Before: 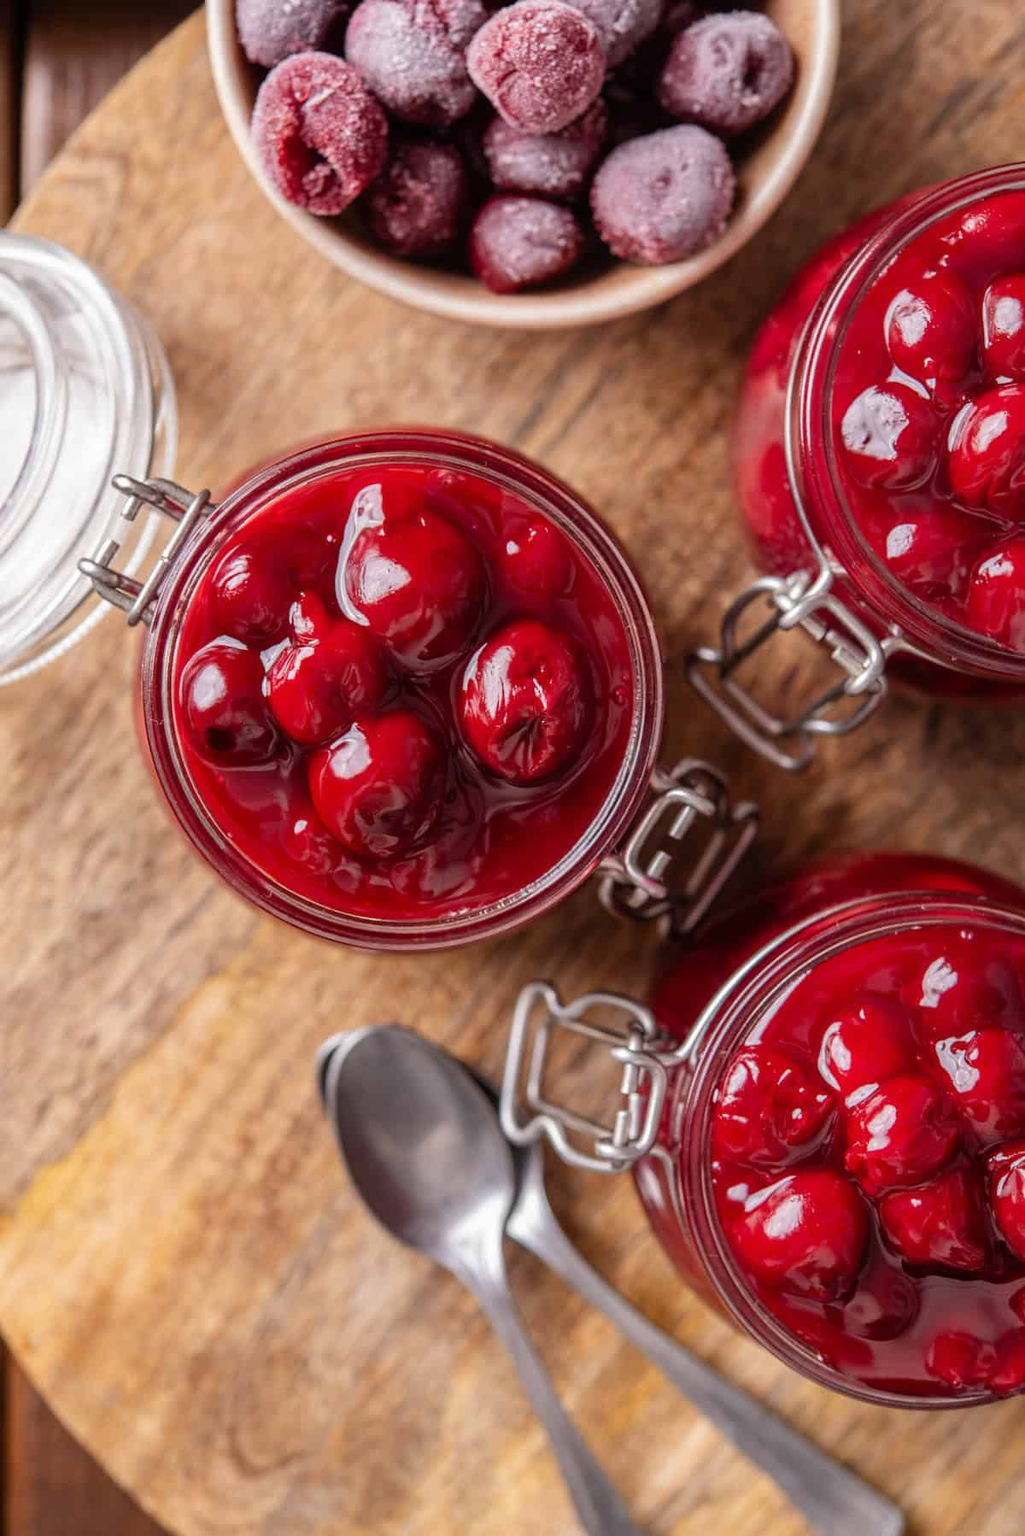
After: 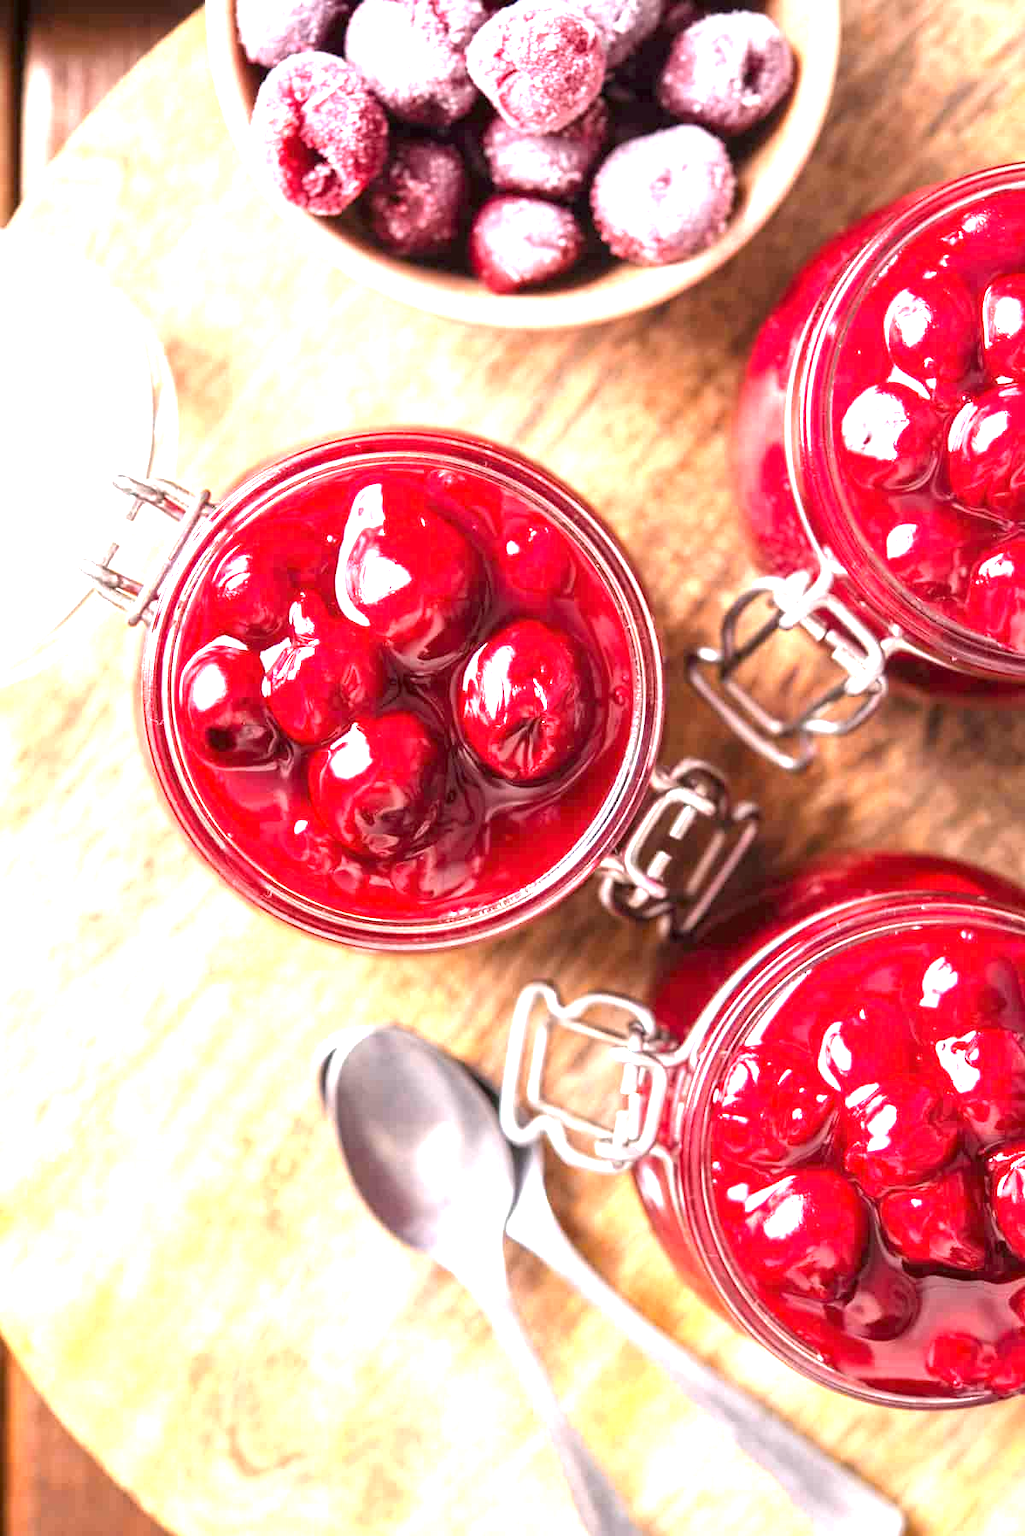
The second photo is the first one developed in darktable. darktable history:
tone equalizer: luminance estimator HSV value / RGB max
exposure: exposure 2.03 EV, compensate highlight preservation false
